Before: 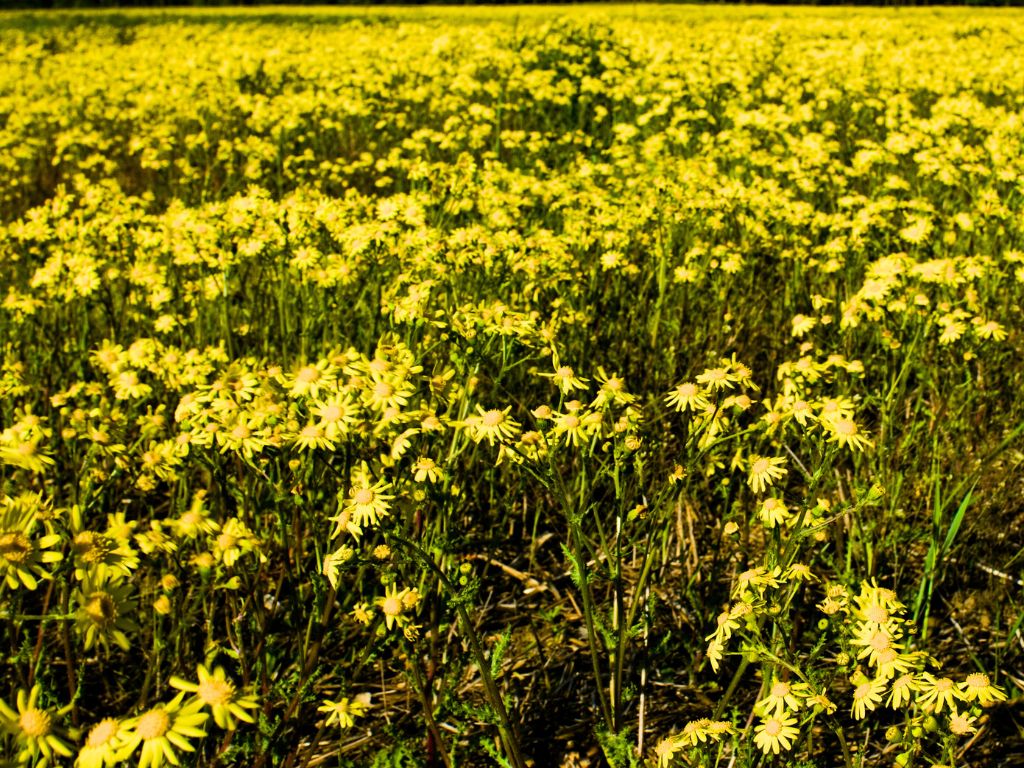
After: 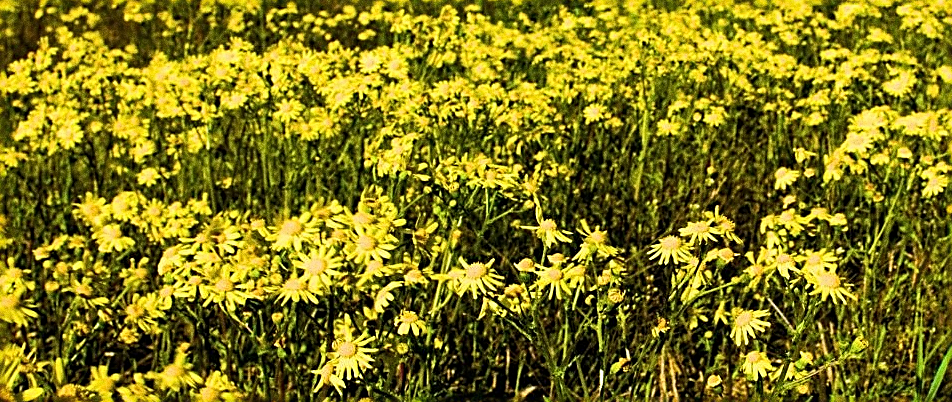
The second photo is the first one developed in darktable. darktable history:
grain: coarseness 0.09 ISO, strength 40%
crop: left 1.744%, top 19.225%, right 5.069%, bottom 28.357%
sharpen: amount 0.901
